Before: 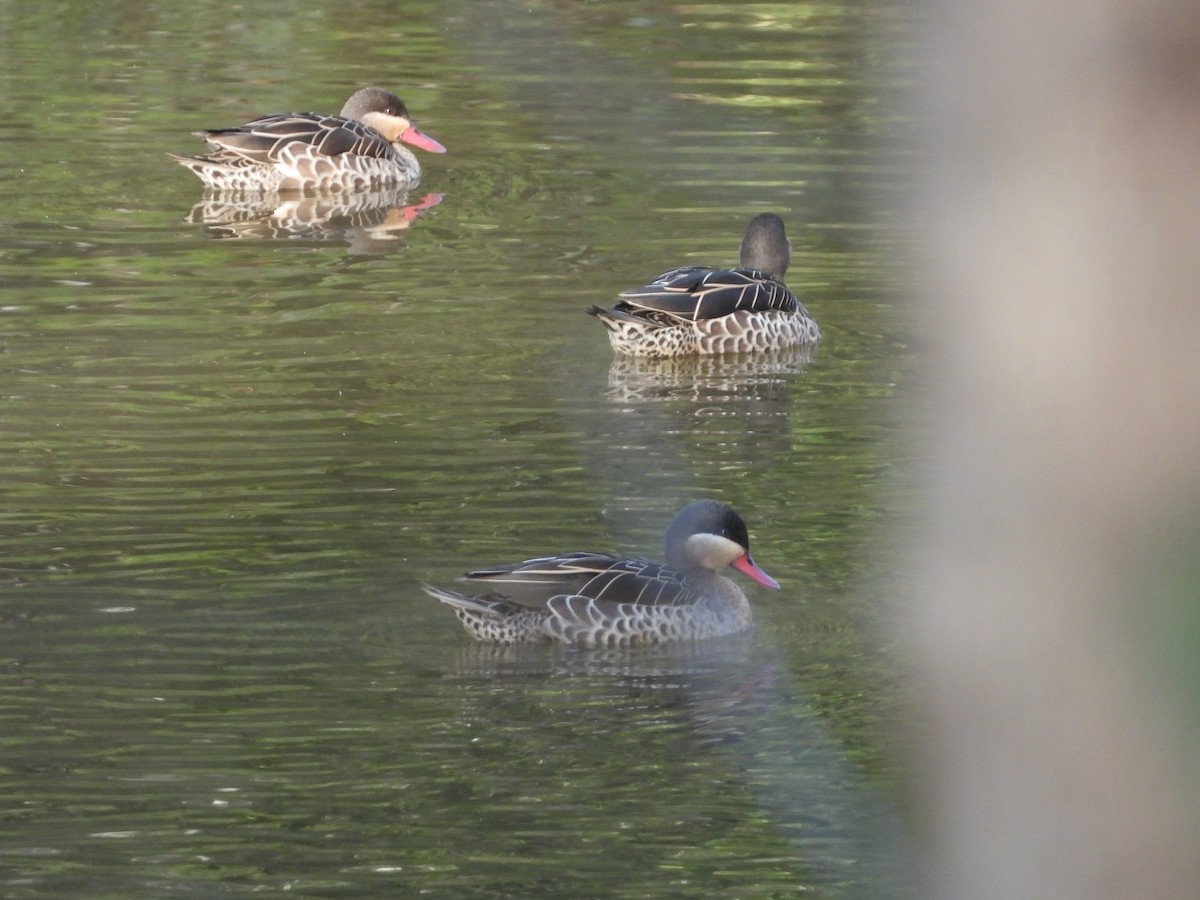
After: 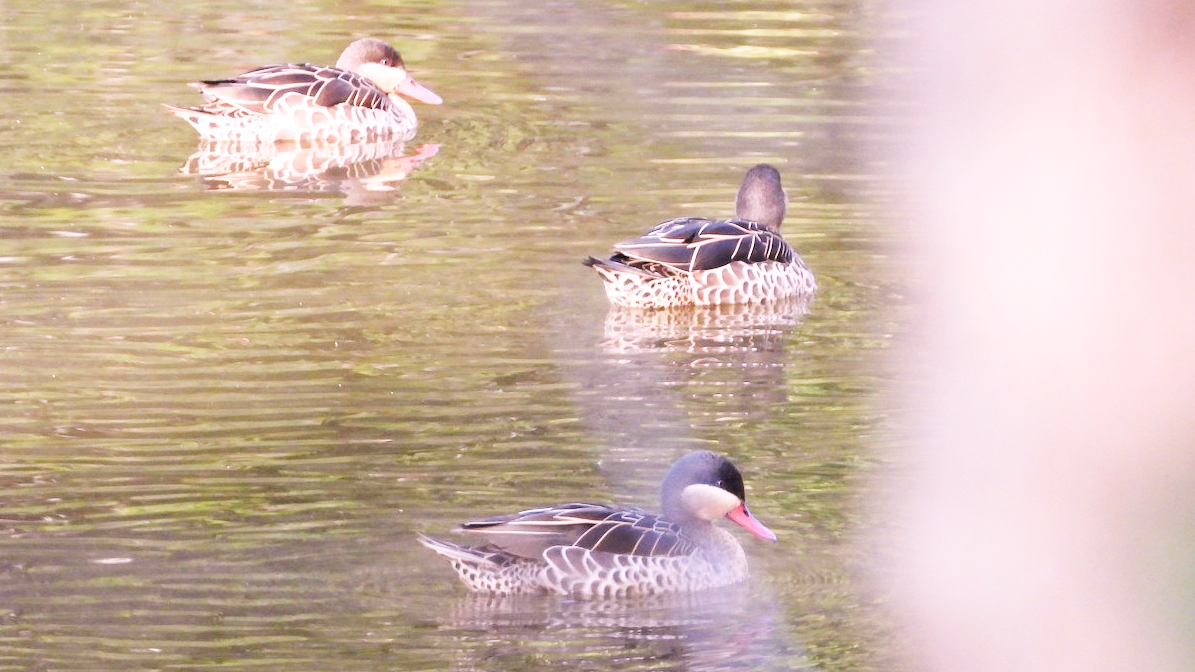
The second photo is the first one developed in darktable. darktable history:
base curve: curves: ch0 [(0, 0.003) (0.001, 0.002) (0.006, 0.004) (0.02, 0.022) (0.048, 0.086) (0.094, 0.234) (0.162, 0.431) (0.258, 0.629) (0.385, 0.8) (0.548, 0.918) (0.751, 0.988) (1, 1)], preserve colors none
white balance: red 1.188, blue 1.11
crop: left 0.387%, top 5.469%, bottom 19.809%
